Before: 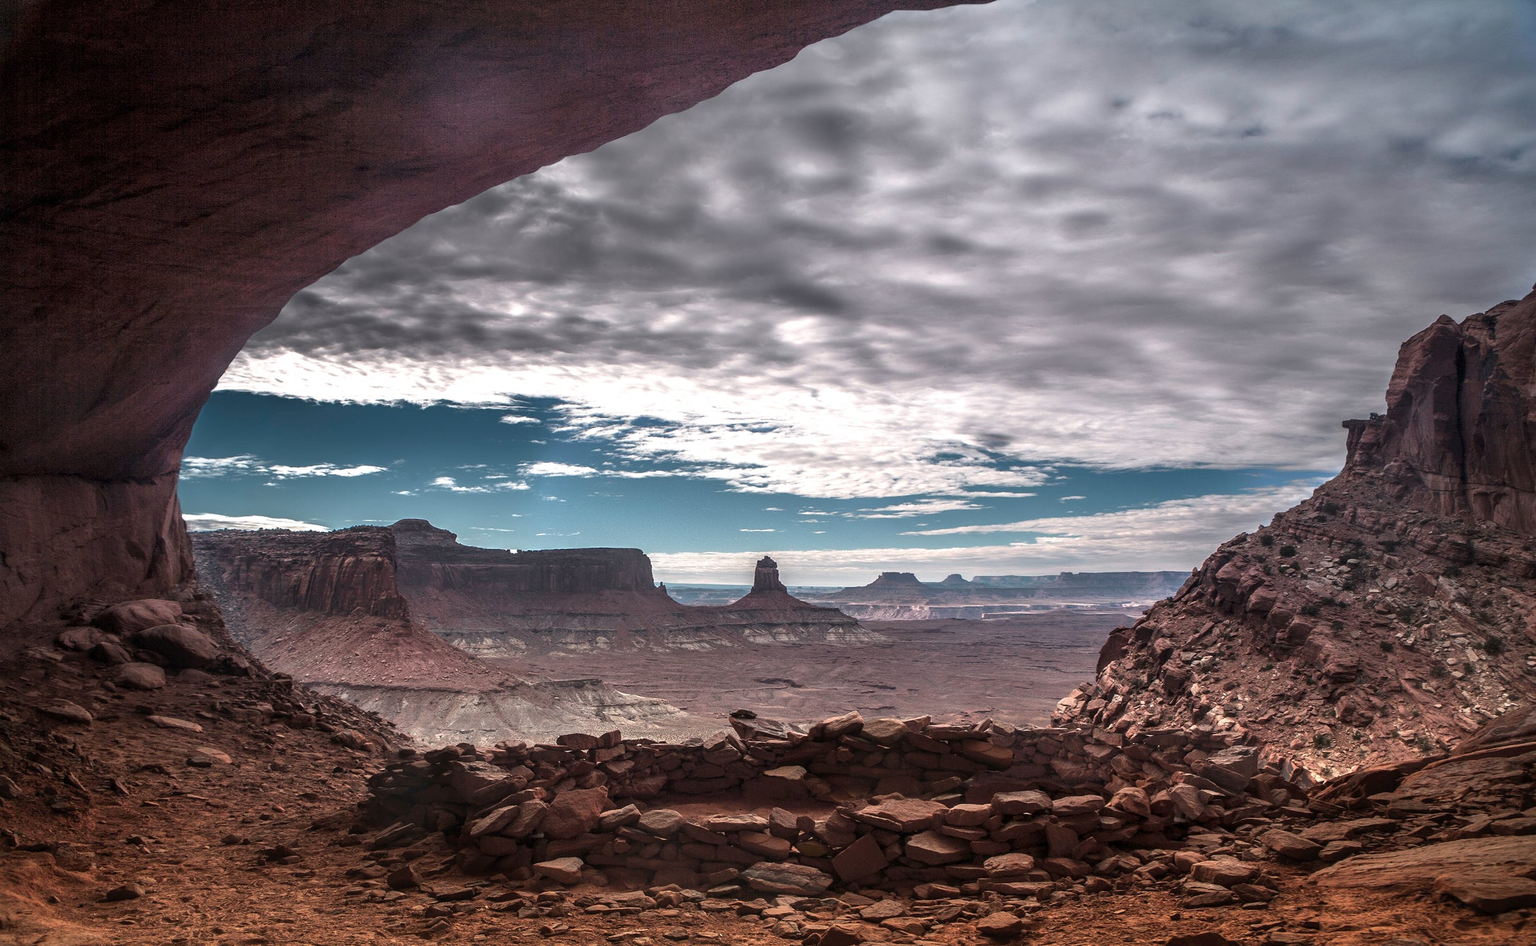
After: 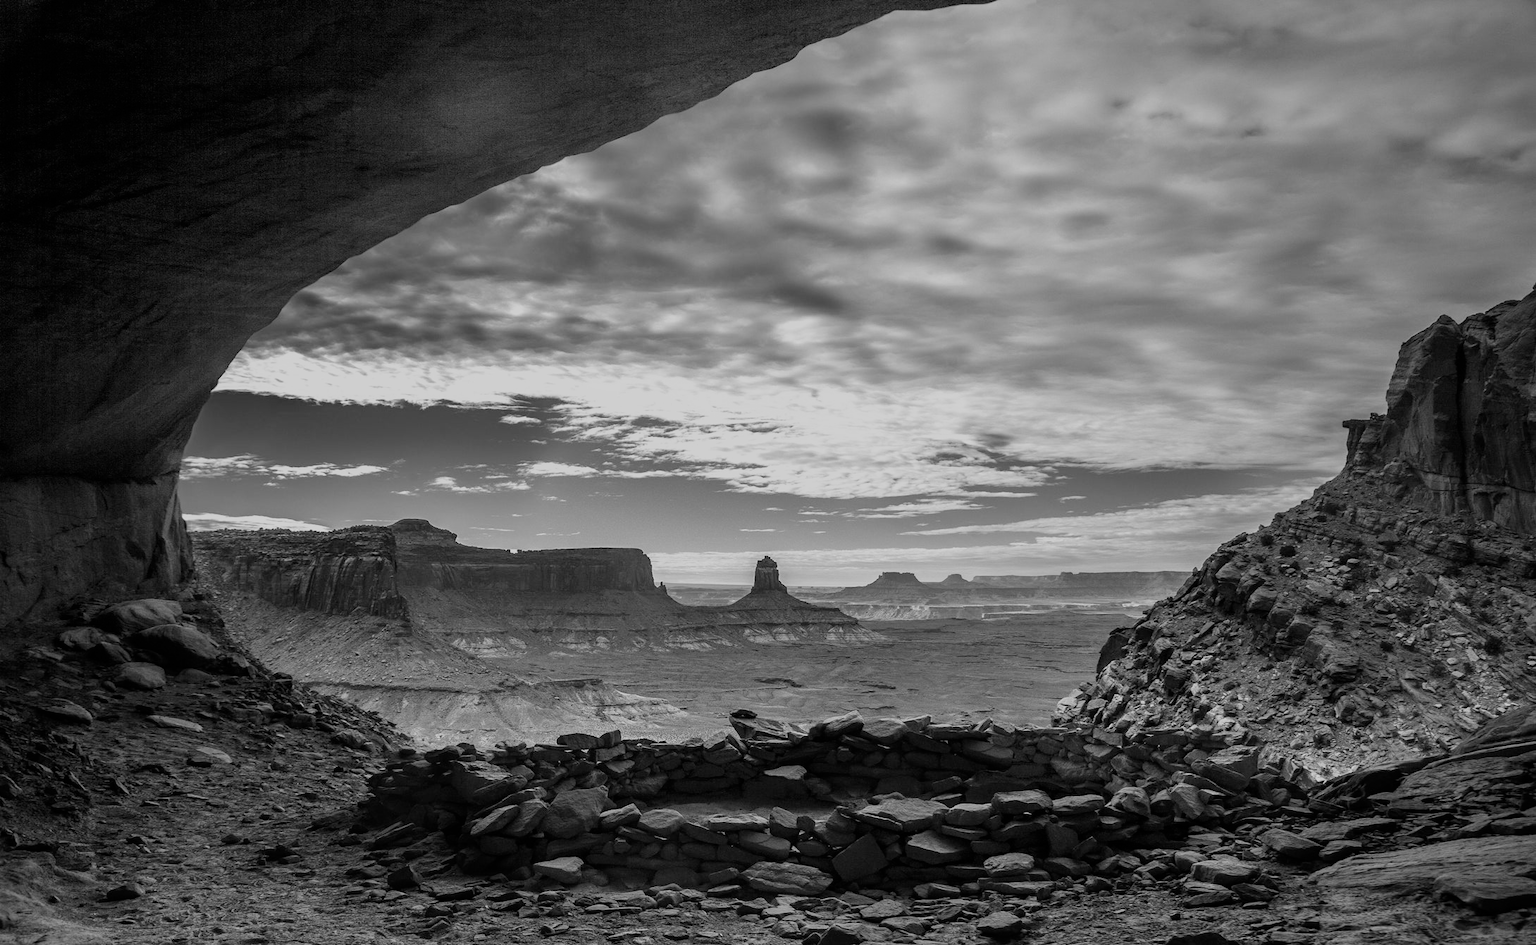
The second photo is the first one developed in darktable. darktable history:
filmic rgb: black relative exposure -7.65 EV, white relative exposure 4.56 EV, hardness 3.61
monochrome: a 32, b 64, size 2.3
